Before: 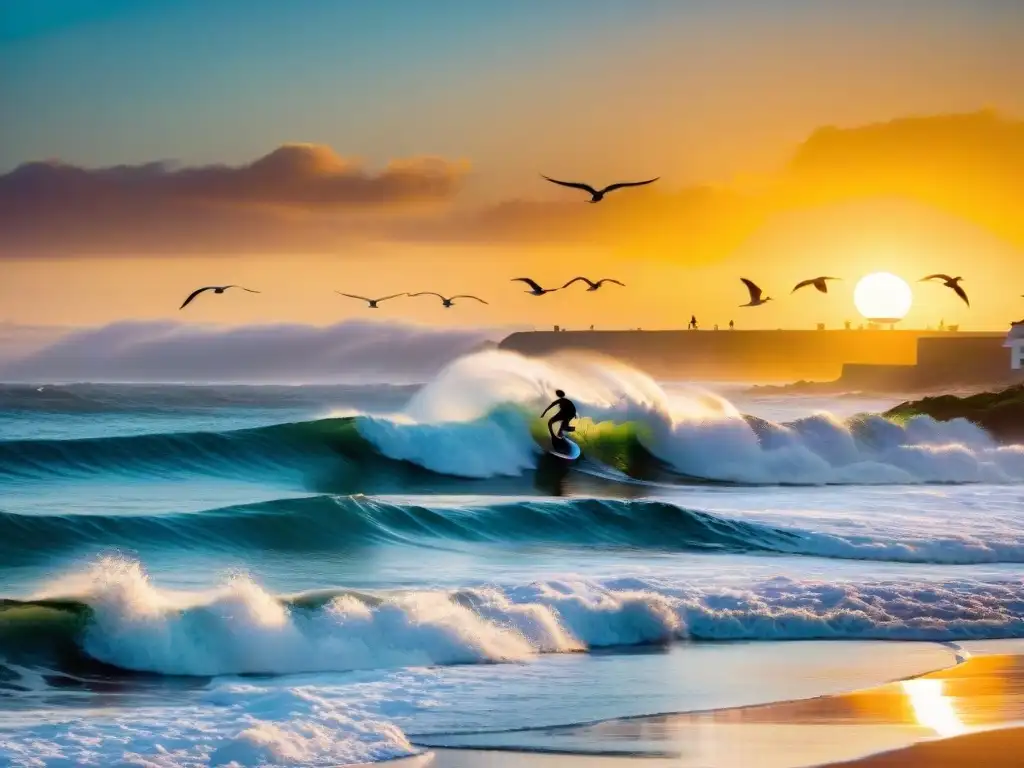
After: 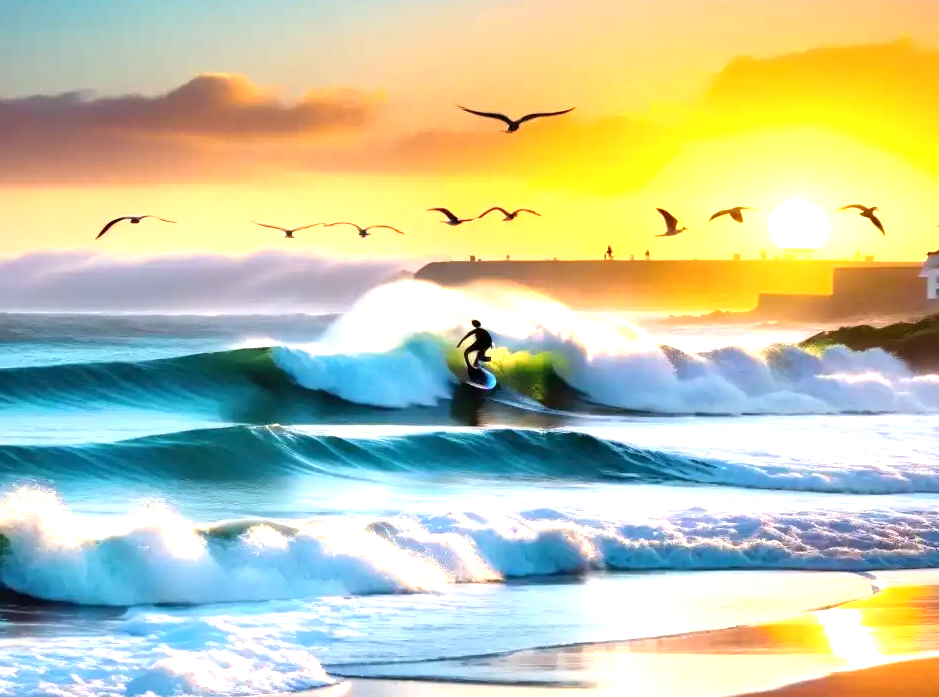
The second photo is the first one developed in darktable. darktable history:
crop and rotate: left 8.262%, top 9.226%
exposure: exposure 1.089 EV, compensate highlight preservation false
